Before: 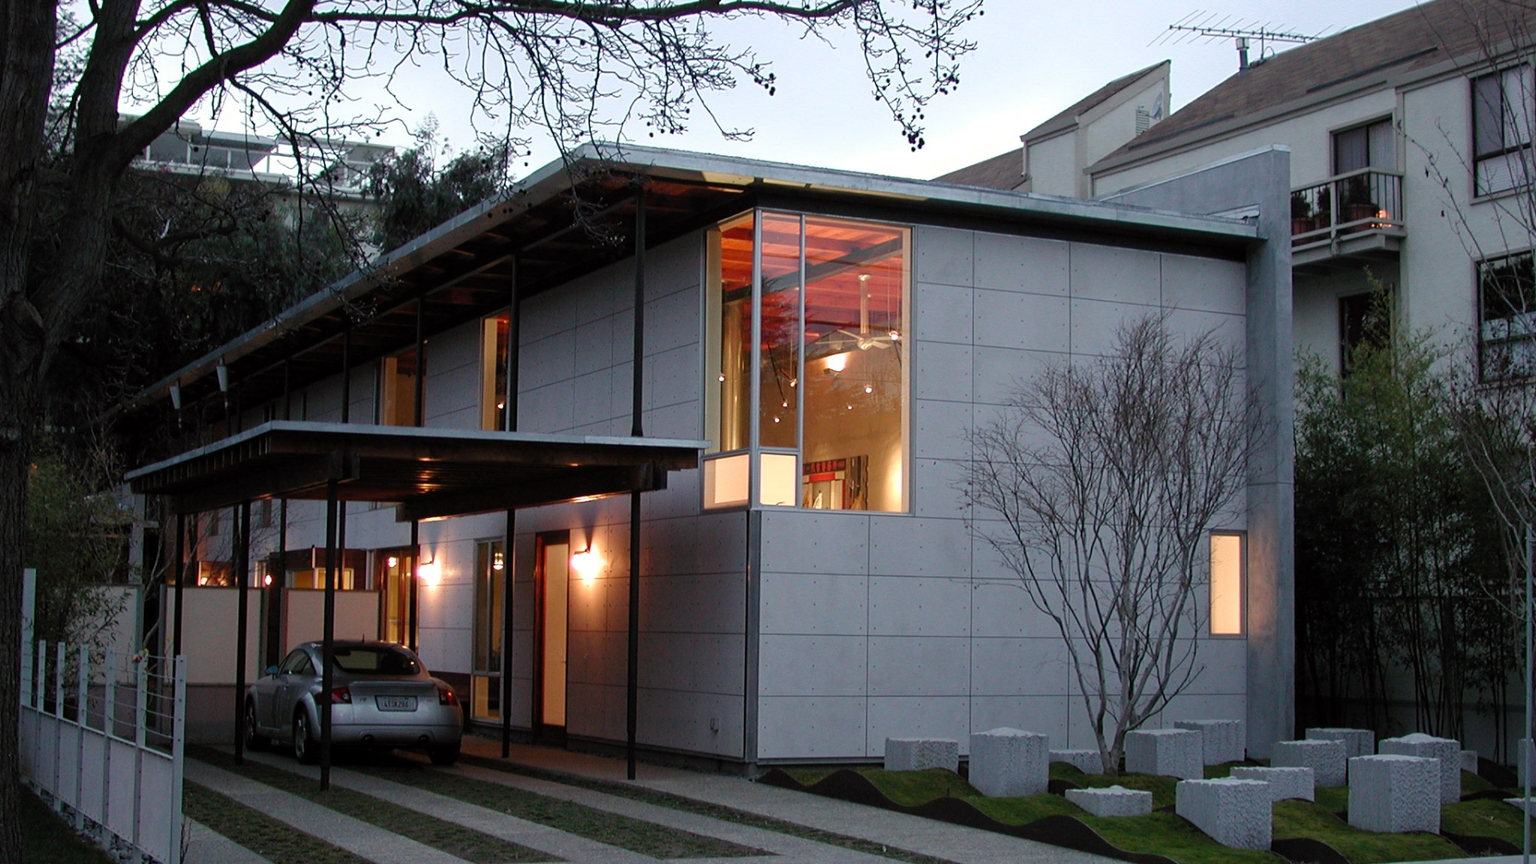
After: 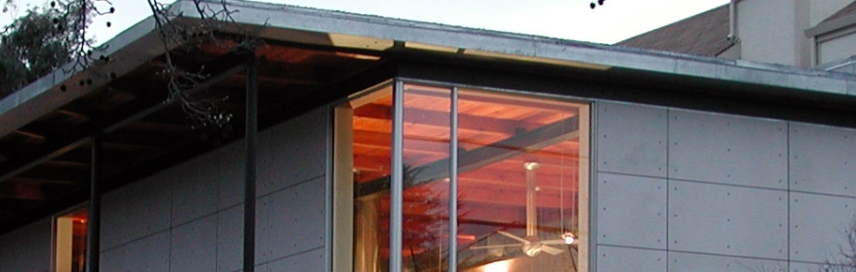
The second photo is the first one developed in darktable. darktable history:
exposure: compensate exposure bias true, compensate highlight preservation false
crop: left 28.612%, top 16.85%, right 26.768%, bottom 57.955%
